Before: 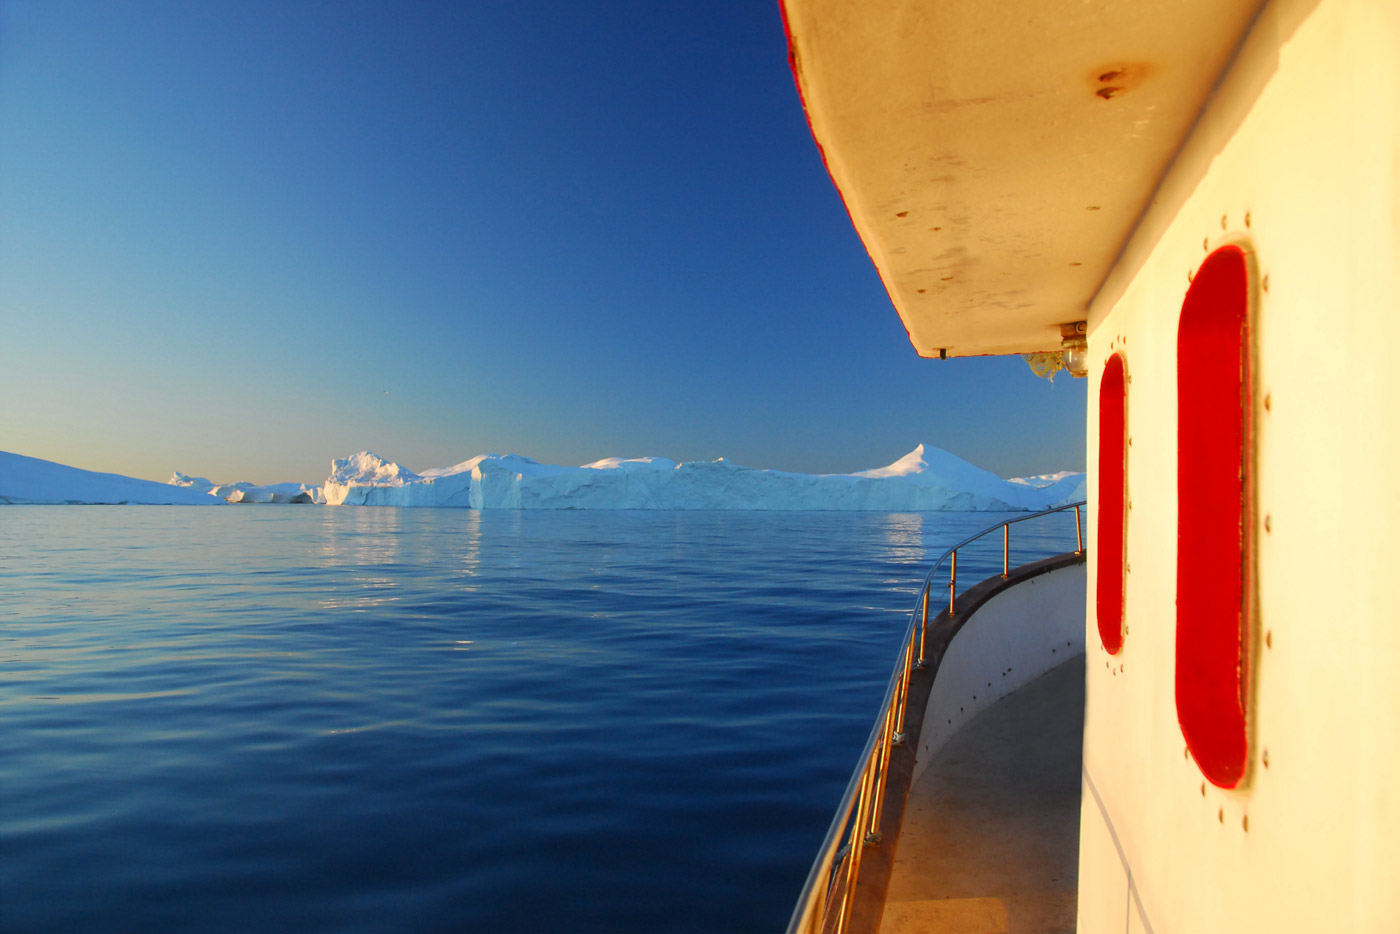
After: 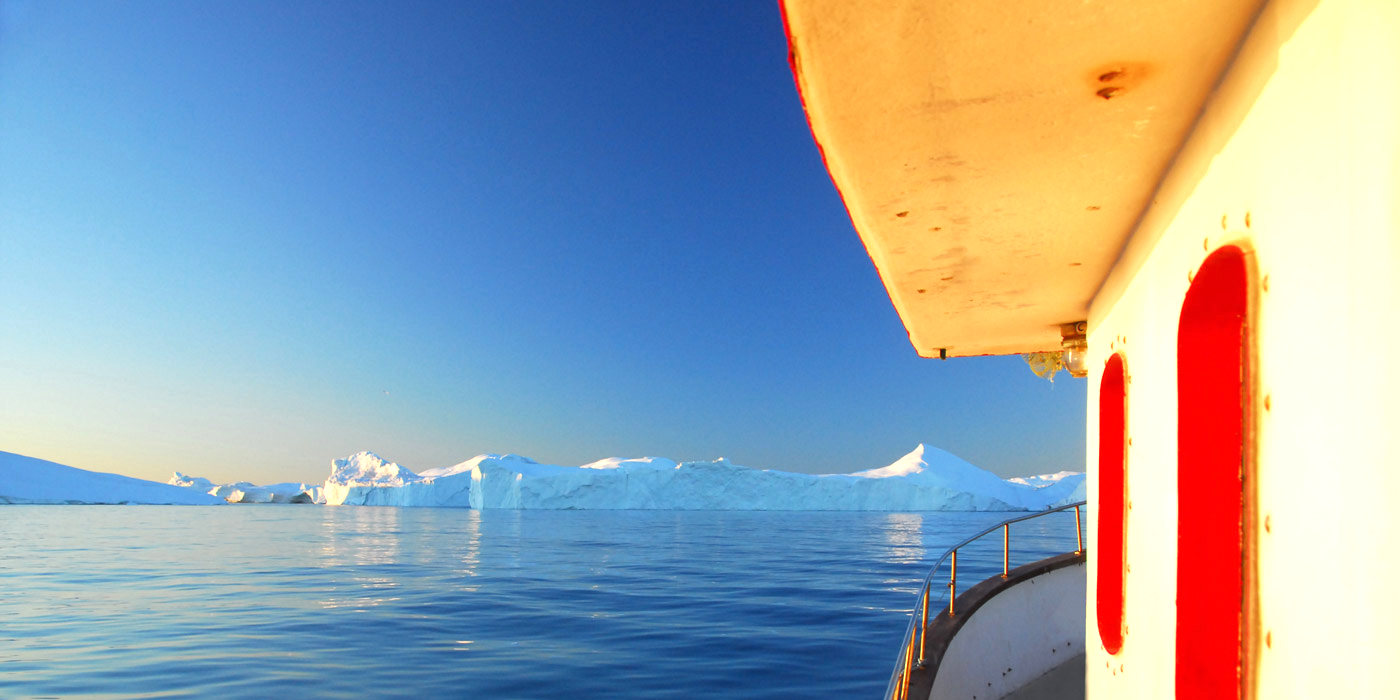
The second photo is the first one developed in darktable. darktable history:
exposure: black level correction 0, exposure 0.7 EV, compensate highlight preservation false
crop: bottom 24.982%
tone equalizer: edges refinement/feathering 500, mask exposure compensation -1.57 EV, preserve details no
